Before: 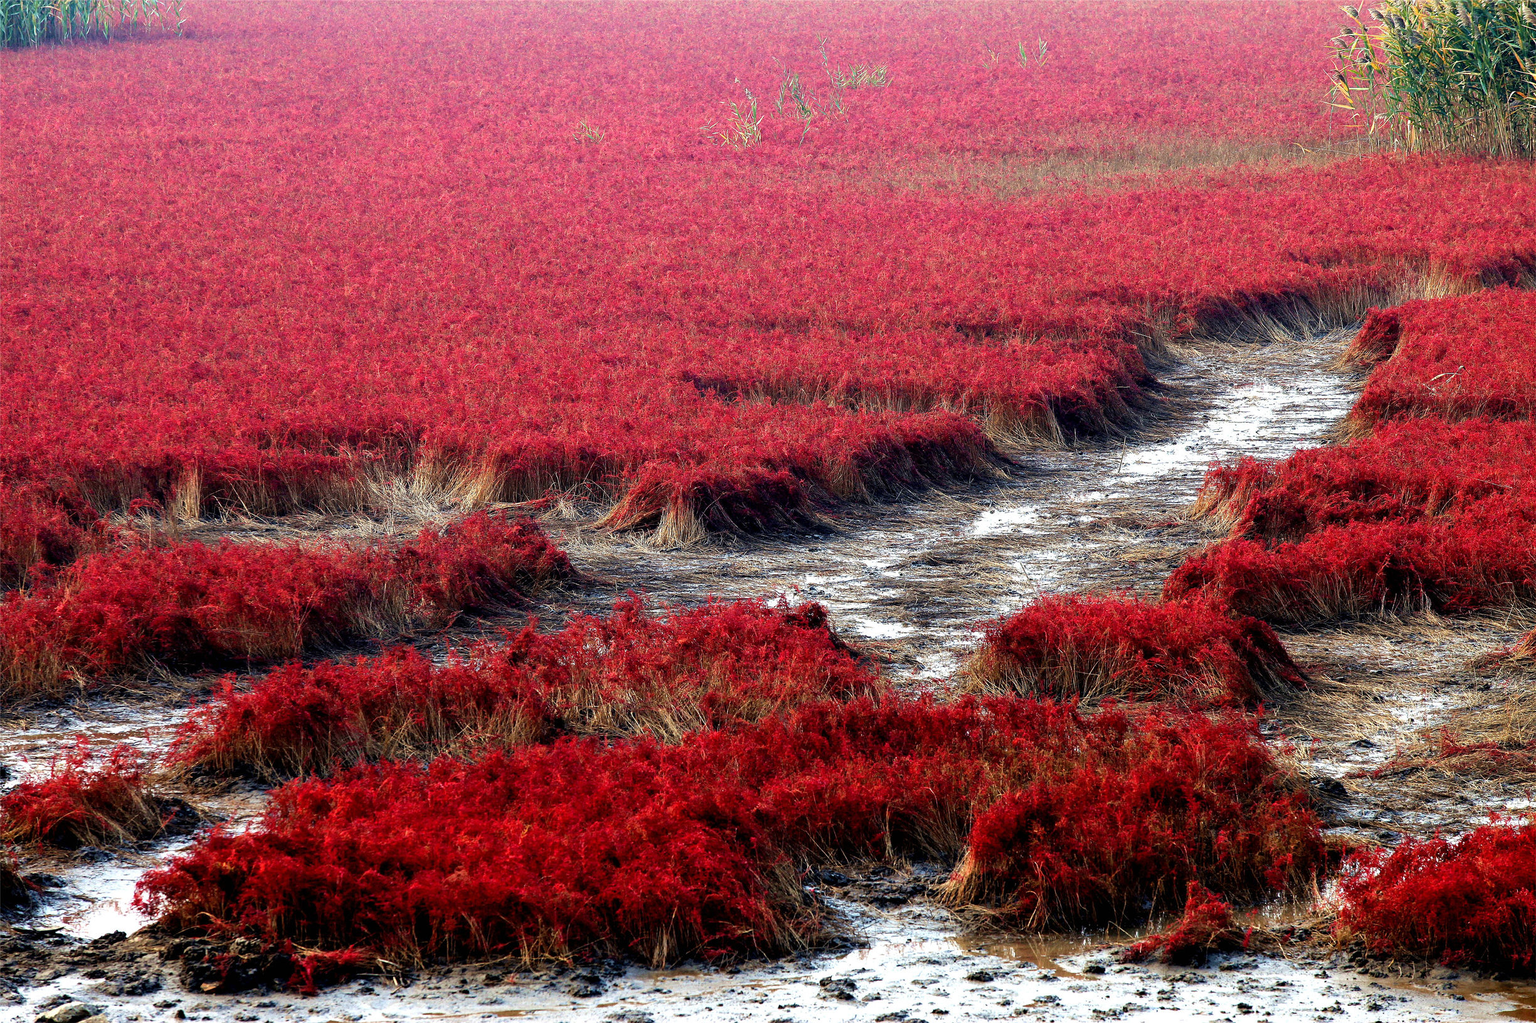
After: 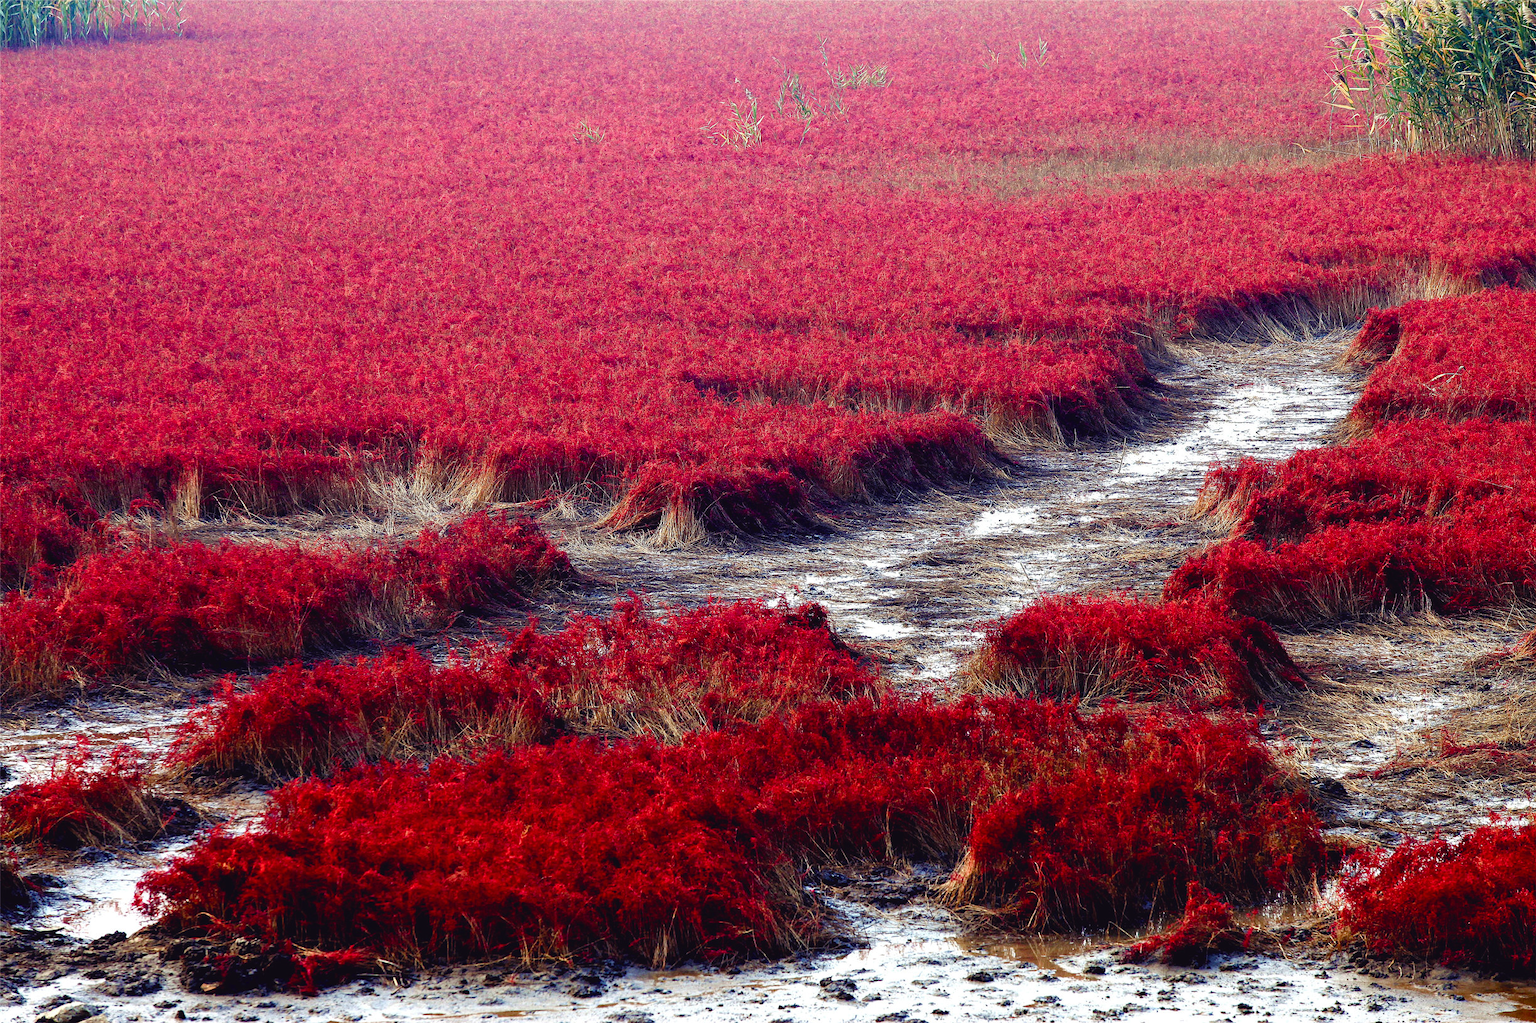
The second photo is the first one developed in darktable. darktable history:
color balance rgb: shadows lift › luminance -21.542%, shadows lift › chroma 9.207%, shadows lift › hue 284.55°, global offset › luminance 0.472%, global offset › hue 60.64°, perceptual saturation grading › global saturation 20%, perceptual saturation grading › highlights -49.529%, perceptual saturation grading › shadows 25.789%, global vibrance 19.262%
